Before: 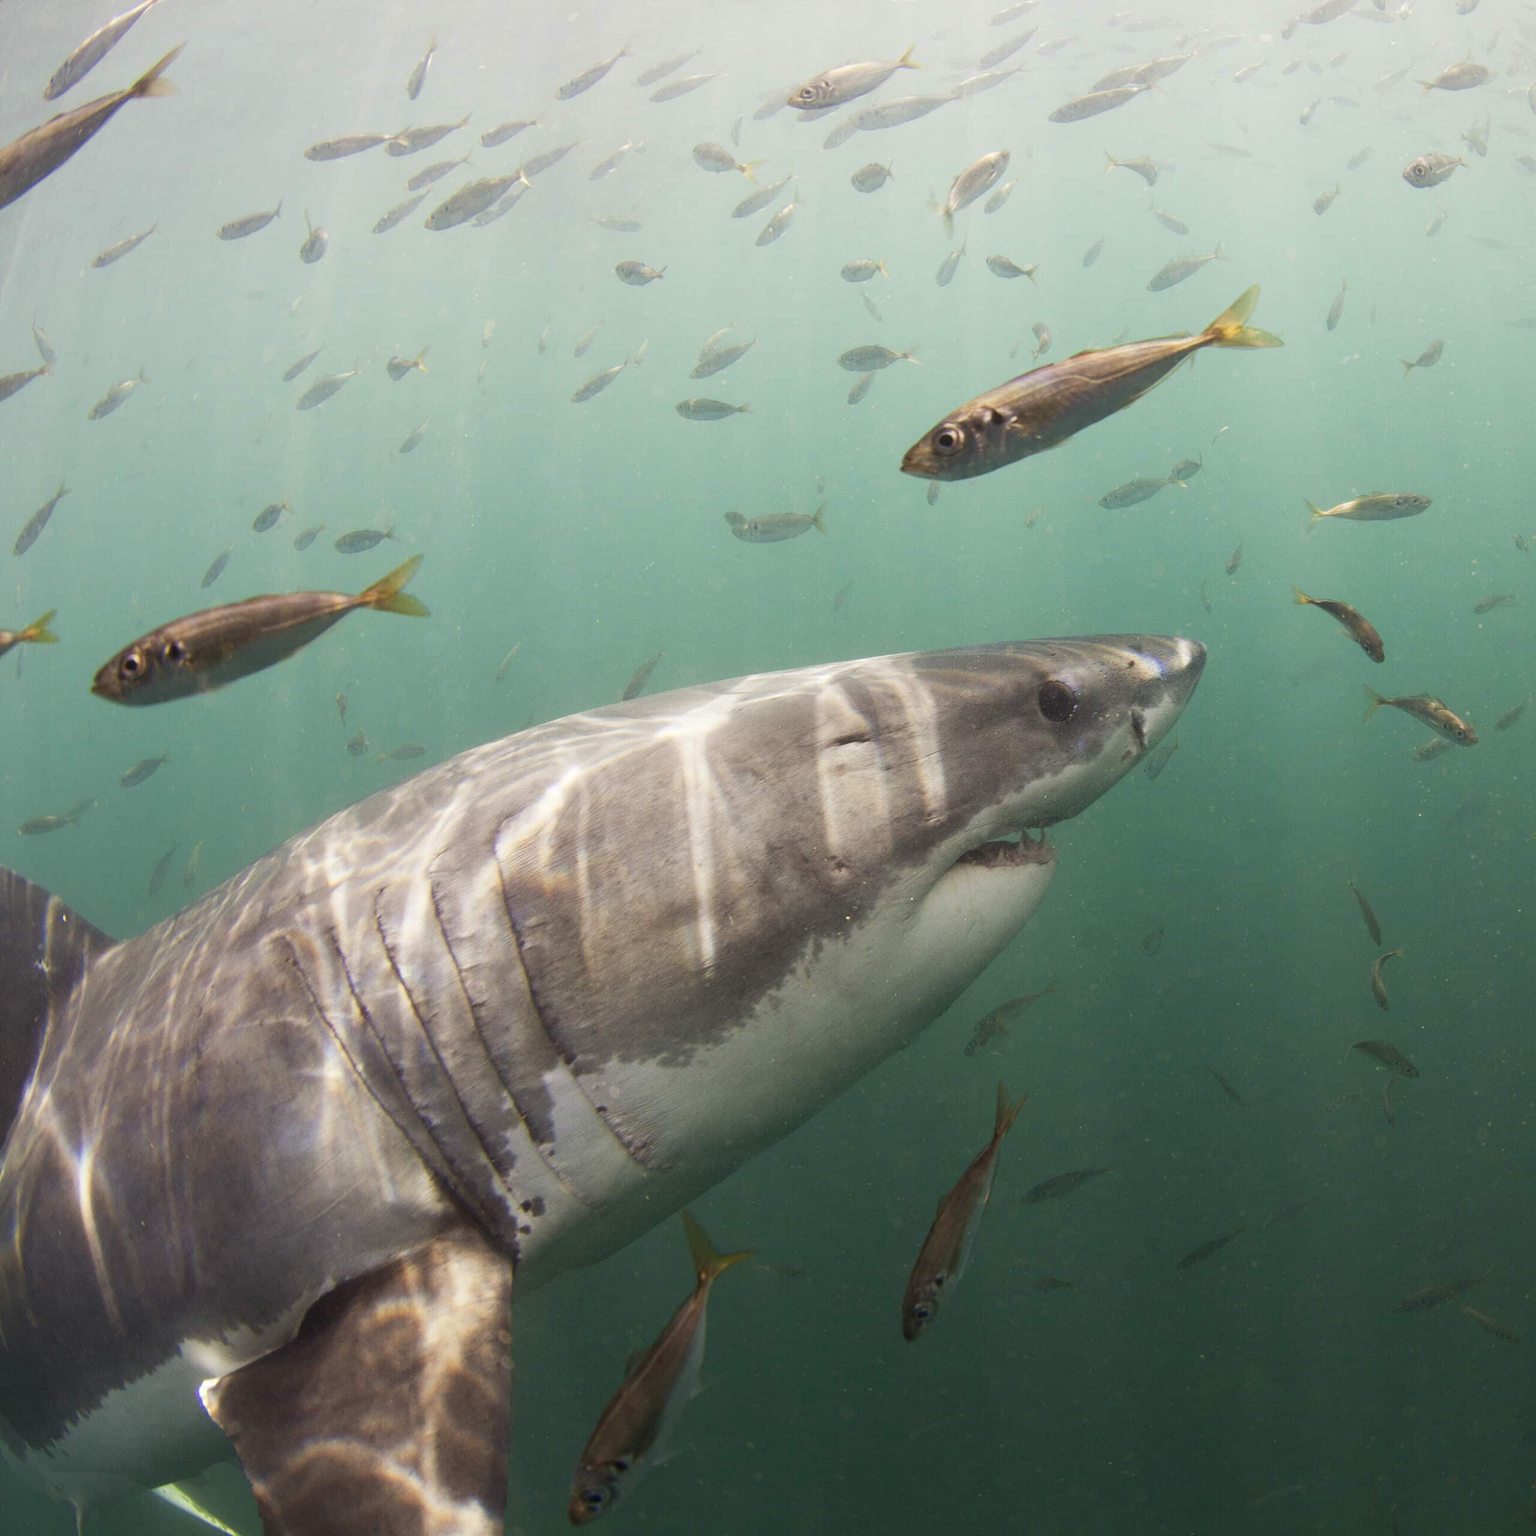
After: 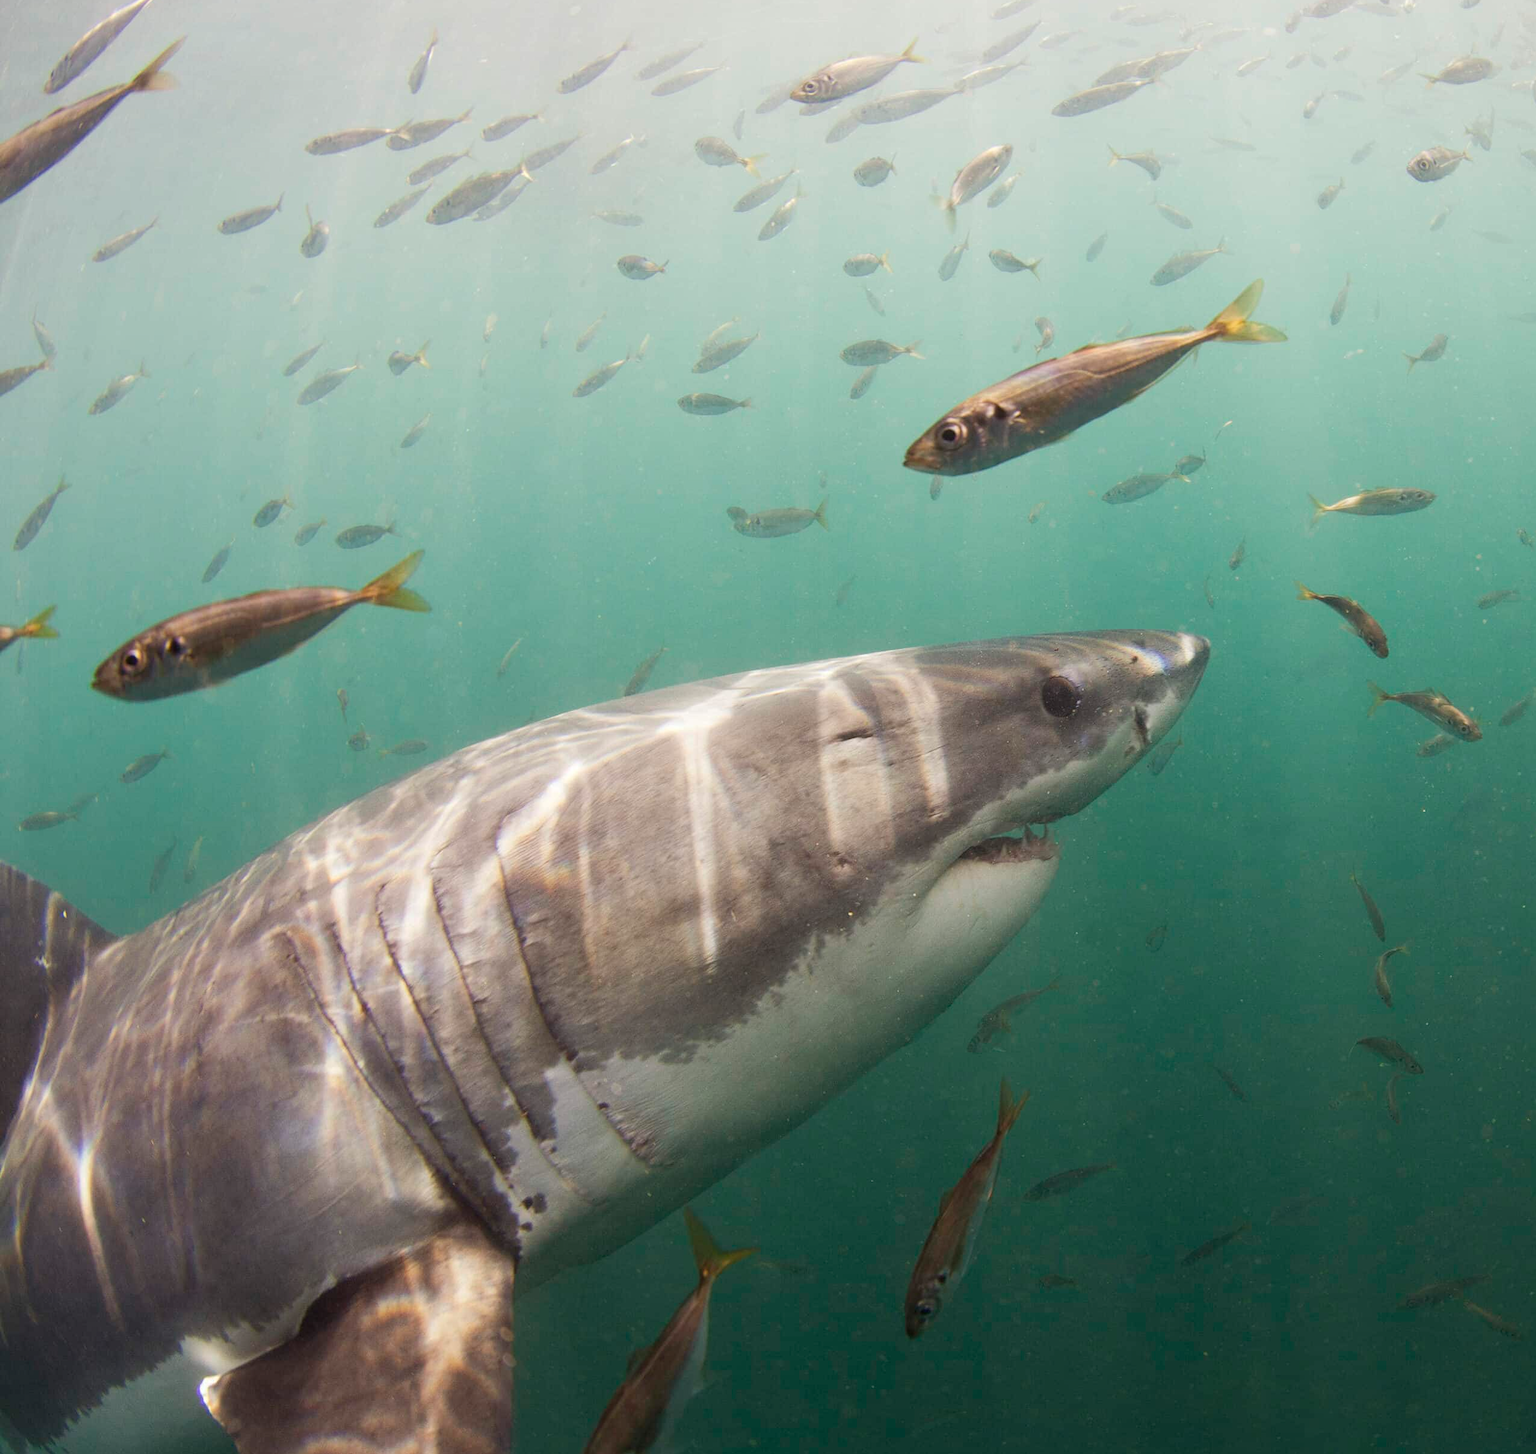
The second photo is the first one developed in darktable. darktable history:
crop: top 0.458%, right 0.259%, bottom 5.07%
tone equalizer: edges refinement/feathering 500, mask exposure compensation -1.57 EV, preserve details no
